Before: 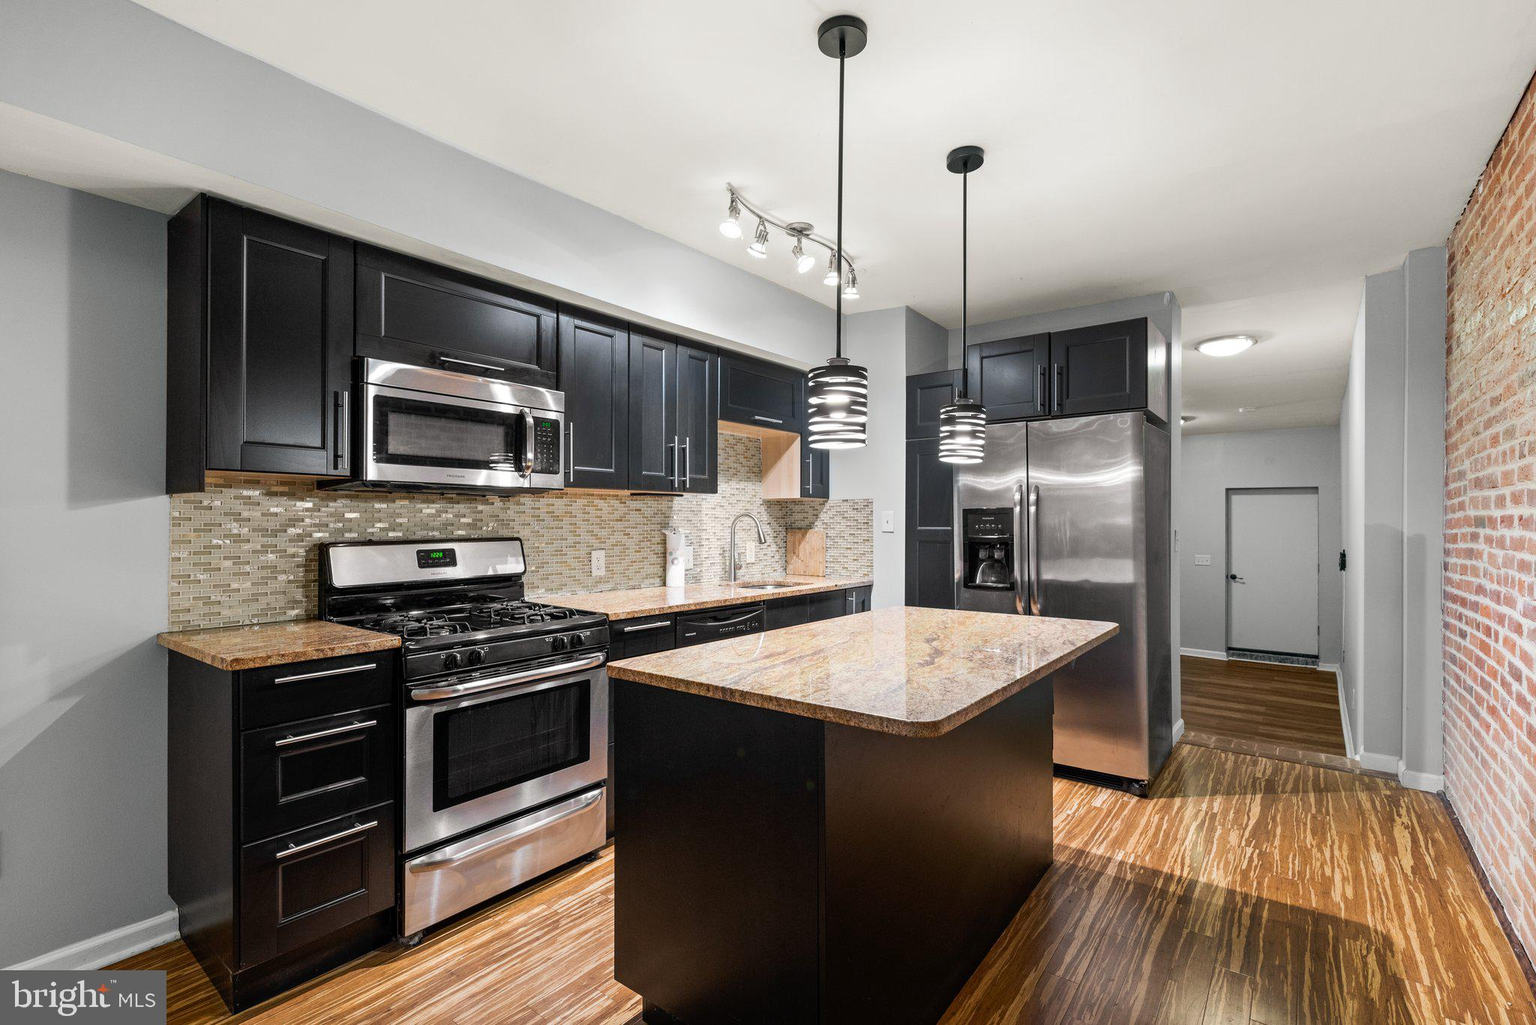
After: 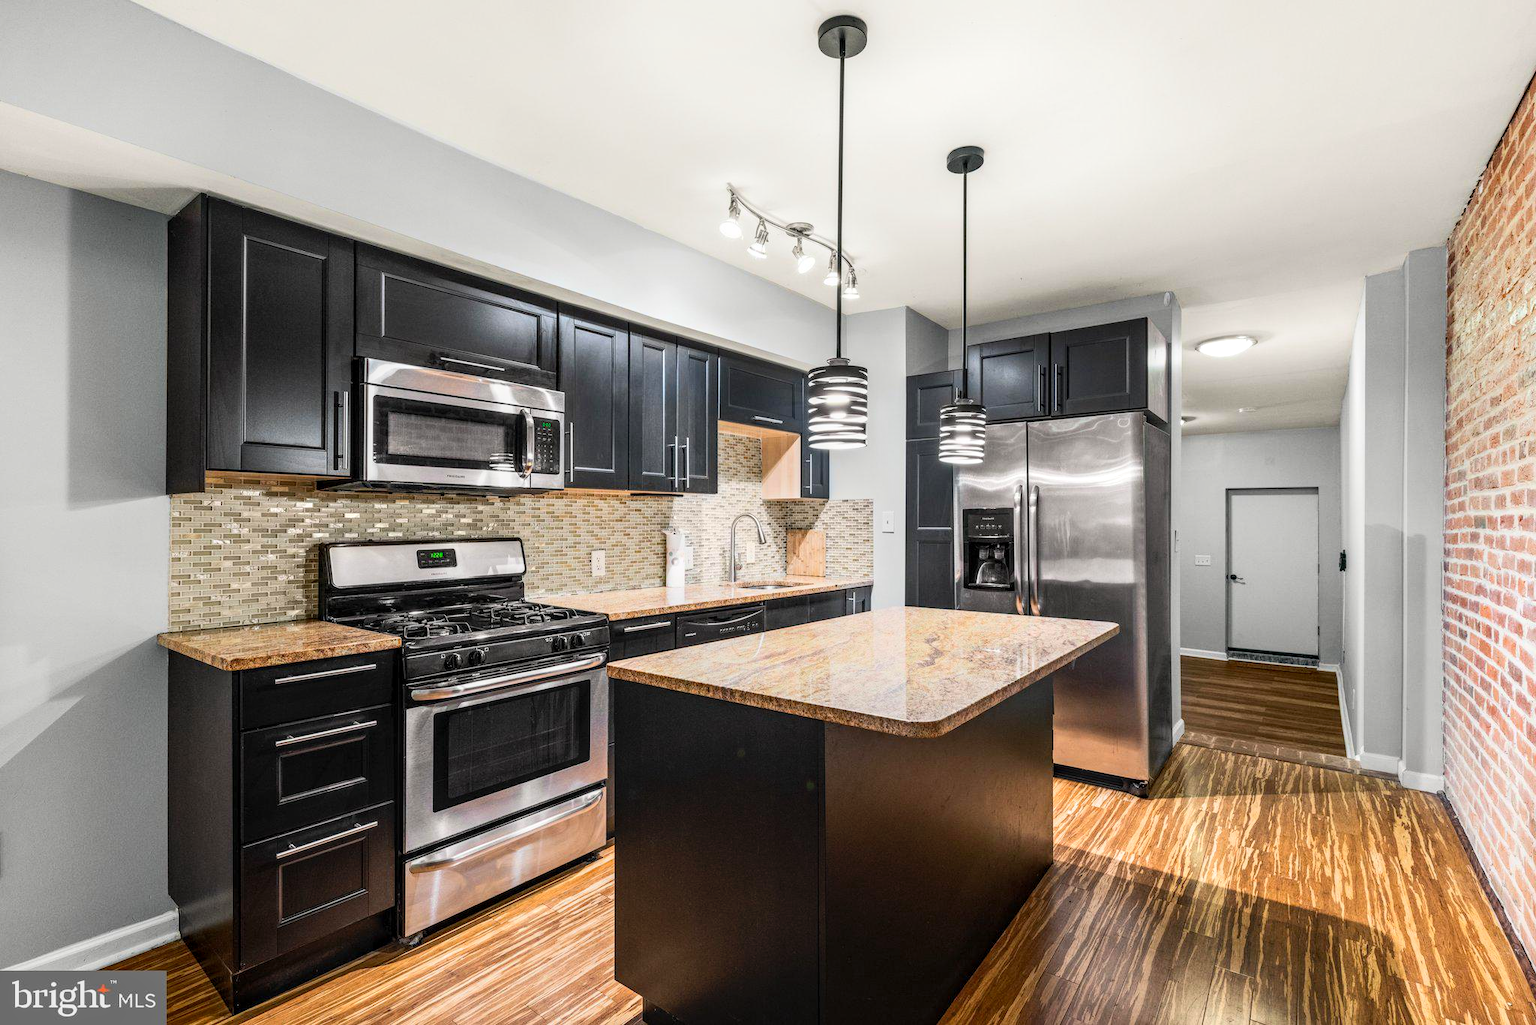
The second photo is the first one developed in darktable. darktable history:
contrast brightness saturation: contrast 0.2, brightness 0.16, saturation 0.22
local contrast: highlights 25%, detail 130%
